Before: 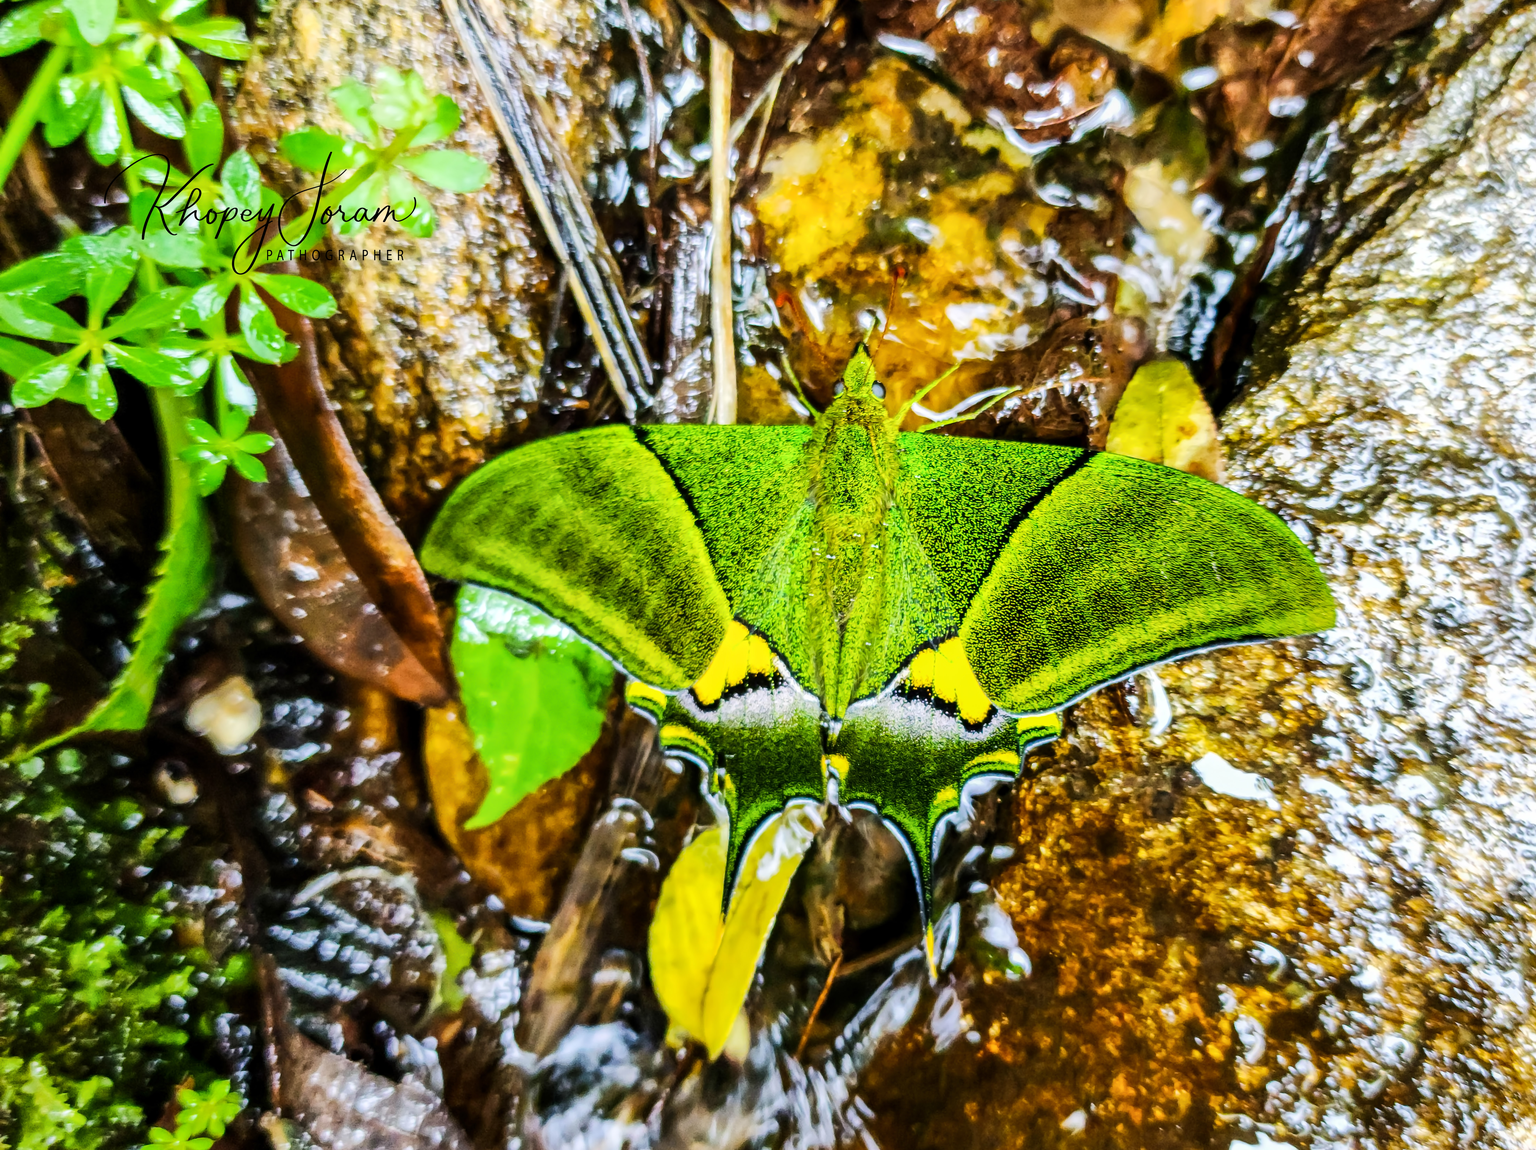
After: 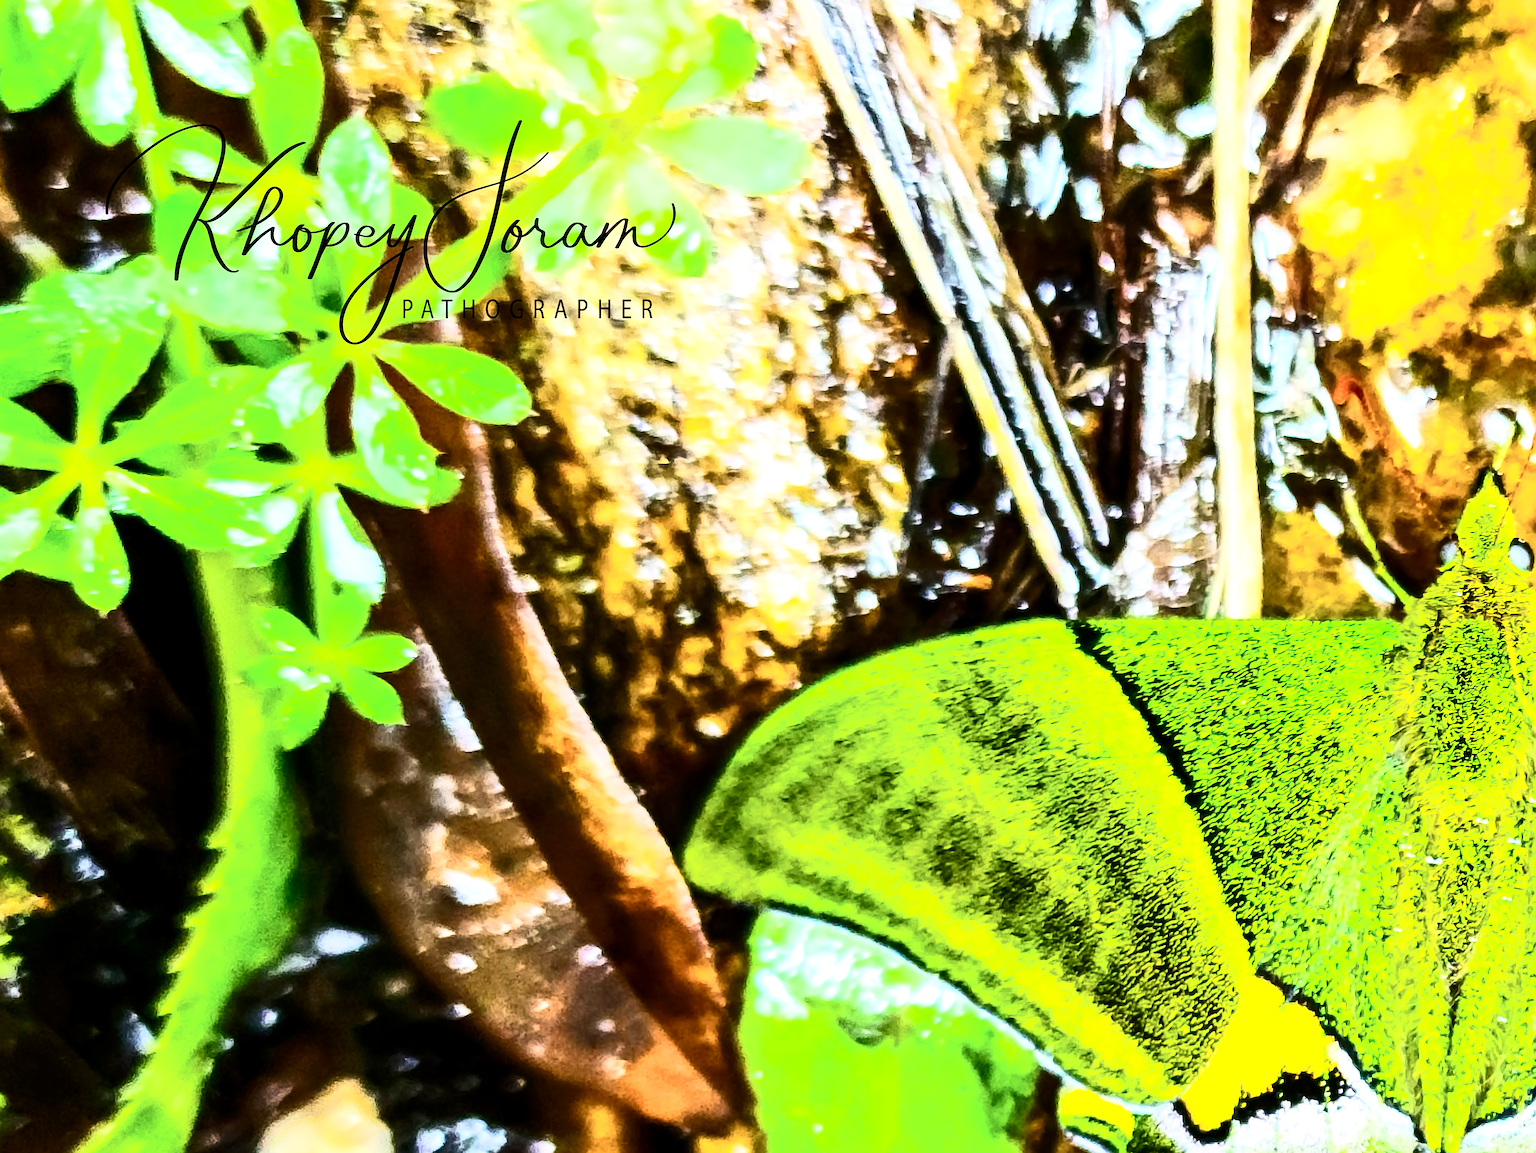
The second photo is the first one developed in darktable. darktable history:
crop and rotate: left 3.047%, top 7.509%, right 42.236%, bottom 37.598%
white balance: emerald 1
sharpen: on, module defaults
color balance rgb: perceptual saturation grading › global saturation 3.7%, global vibrance 5.56%, contrast 3.24%
exposure: black level correction 0.001, exposure 0.5 EV, compensate exposure bias true, compensate highlight preservation false
contrast brightness saturation: contrast 0.39, brightness 0.1
